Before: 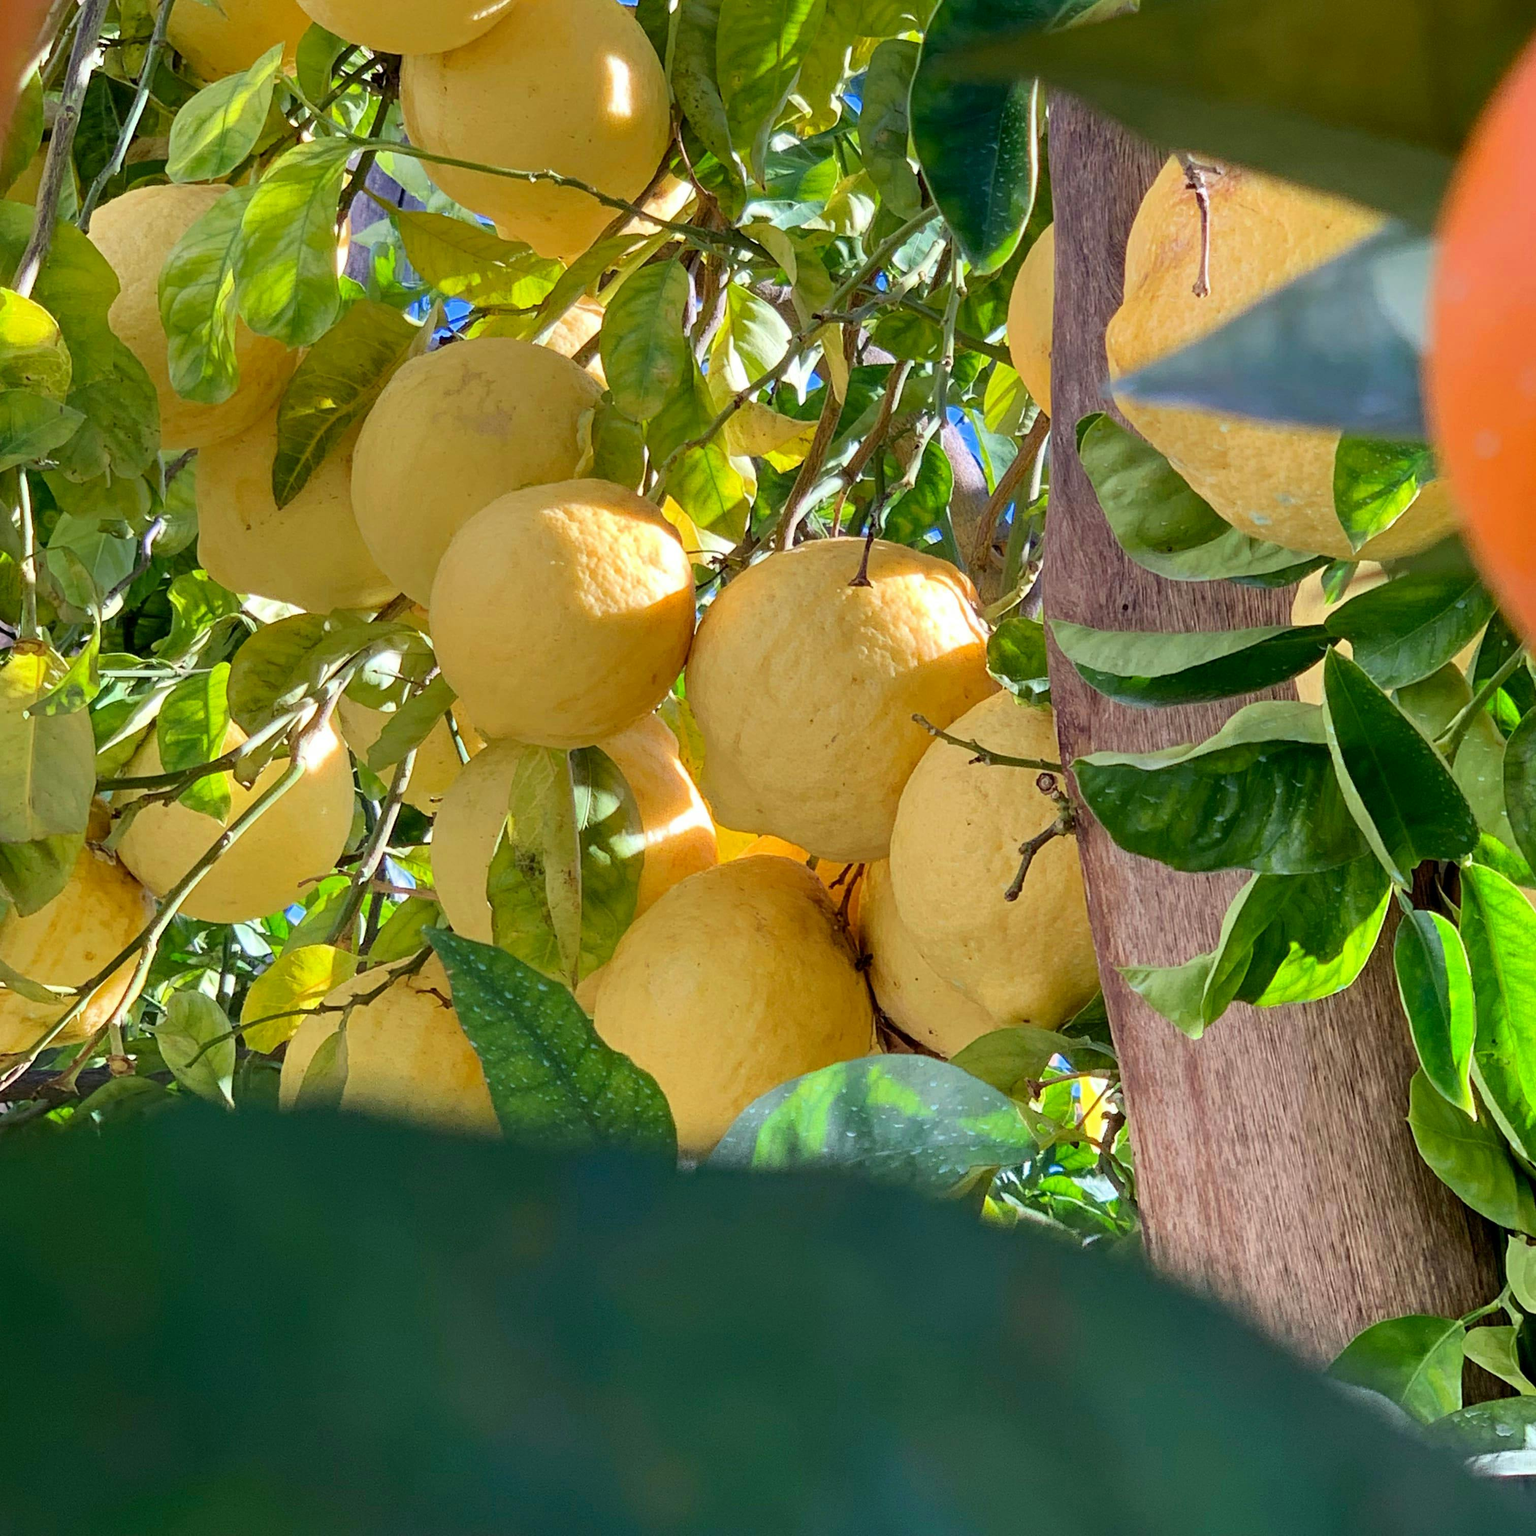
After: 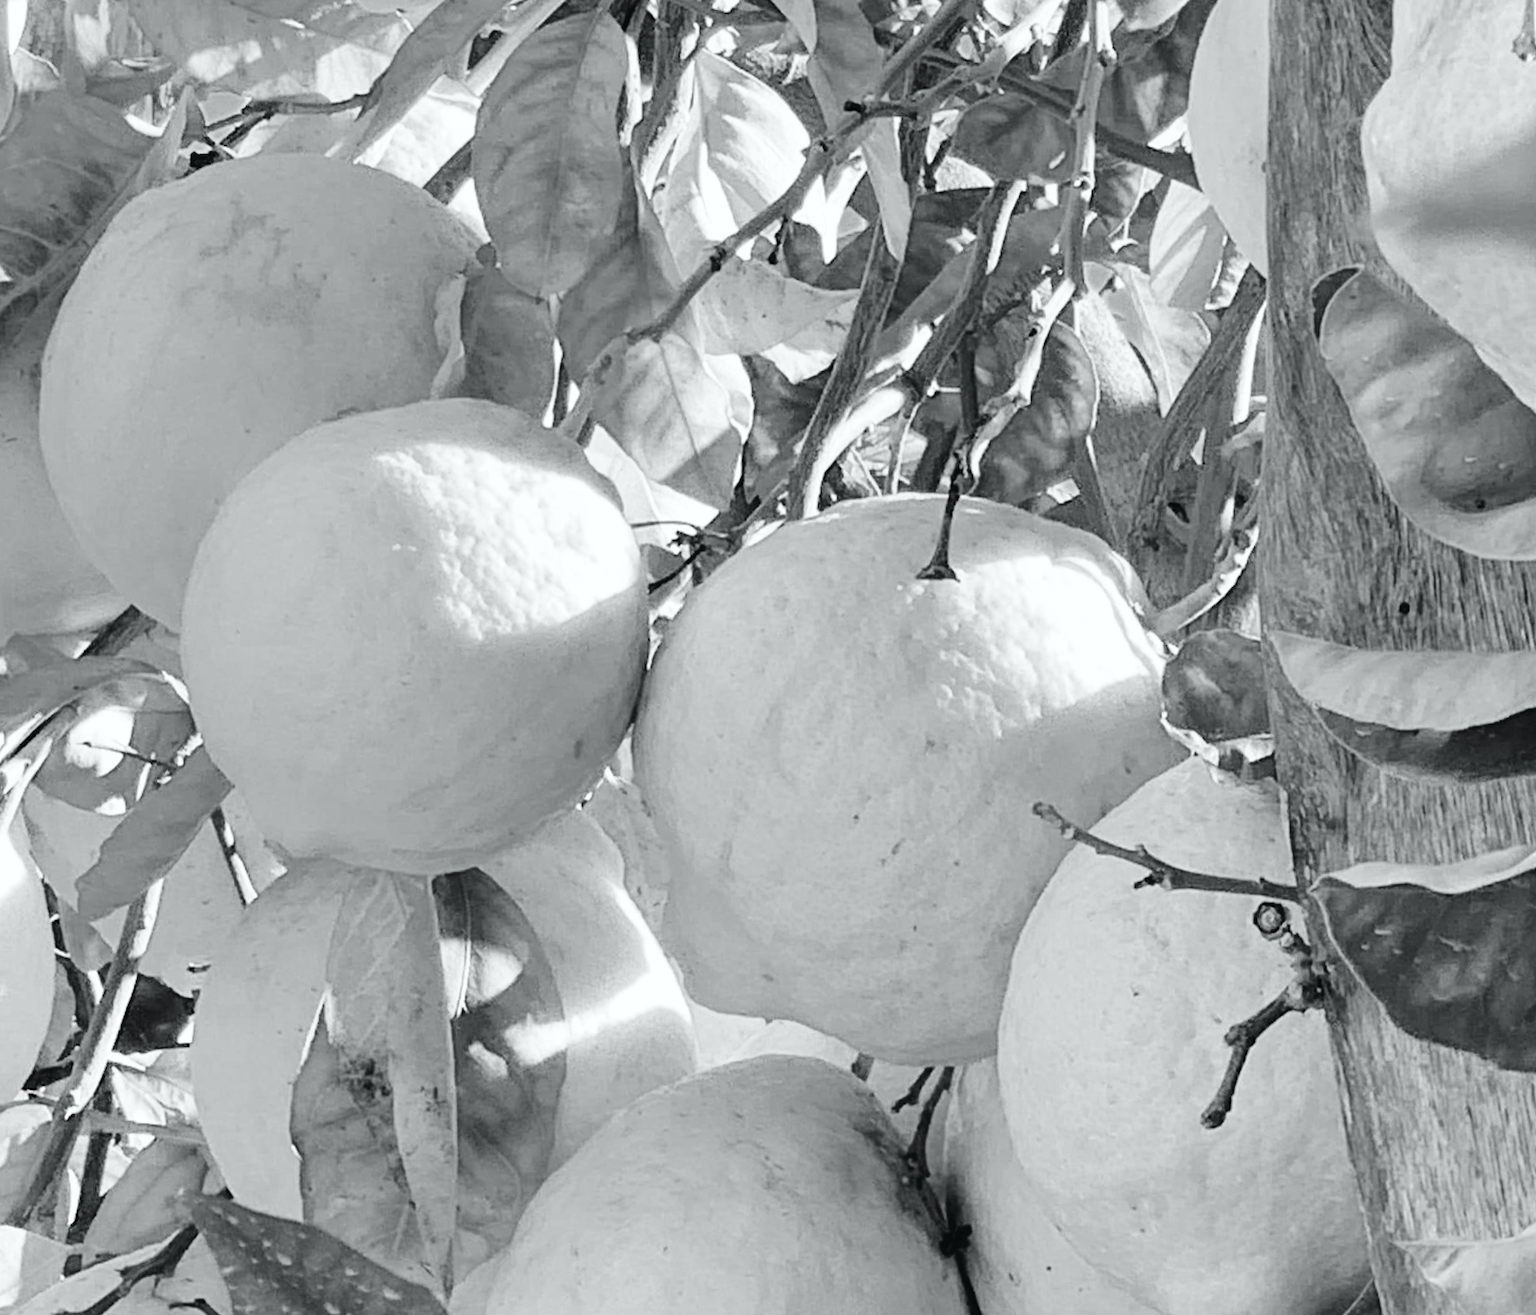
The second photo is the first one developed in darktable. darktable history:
tone curve: curves: ch0 [(0, 0.023) (0.087, 0.065) (0.184, 0.168) (0.45, 0.54) (0.57, 0.683) (0.722, 0.825) (0.877, 0.948) (1, 1)]; ch1 [(0, 0) (0.388, 0.369) (0.44, 0.45) (0.495, 0.491) (0.534, 0.528) (0.657, 0.655) (1, 1)]; ch2 [(0, 0) (0.353, 0.317) (0.408, 0.427) (0.5, 0.497) (0.534, 0.544) (0.576, 0.605) (0.625, 0.631) (1, 1)], color space Lab, independent channels, preserve colors none
rotate and perspective: rotation -1°, crop left 0.011, crop right 0.989, crop top 0.025, crop bottom 0.975
crop: left 20.932%, top 15.471%, right 21.848%, bottom 34.081%
contrast brightness saturation: saturation -1
